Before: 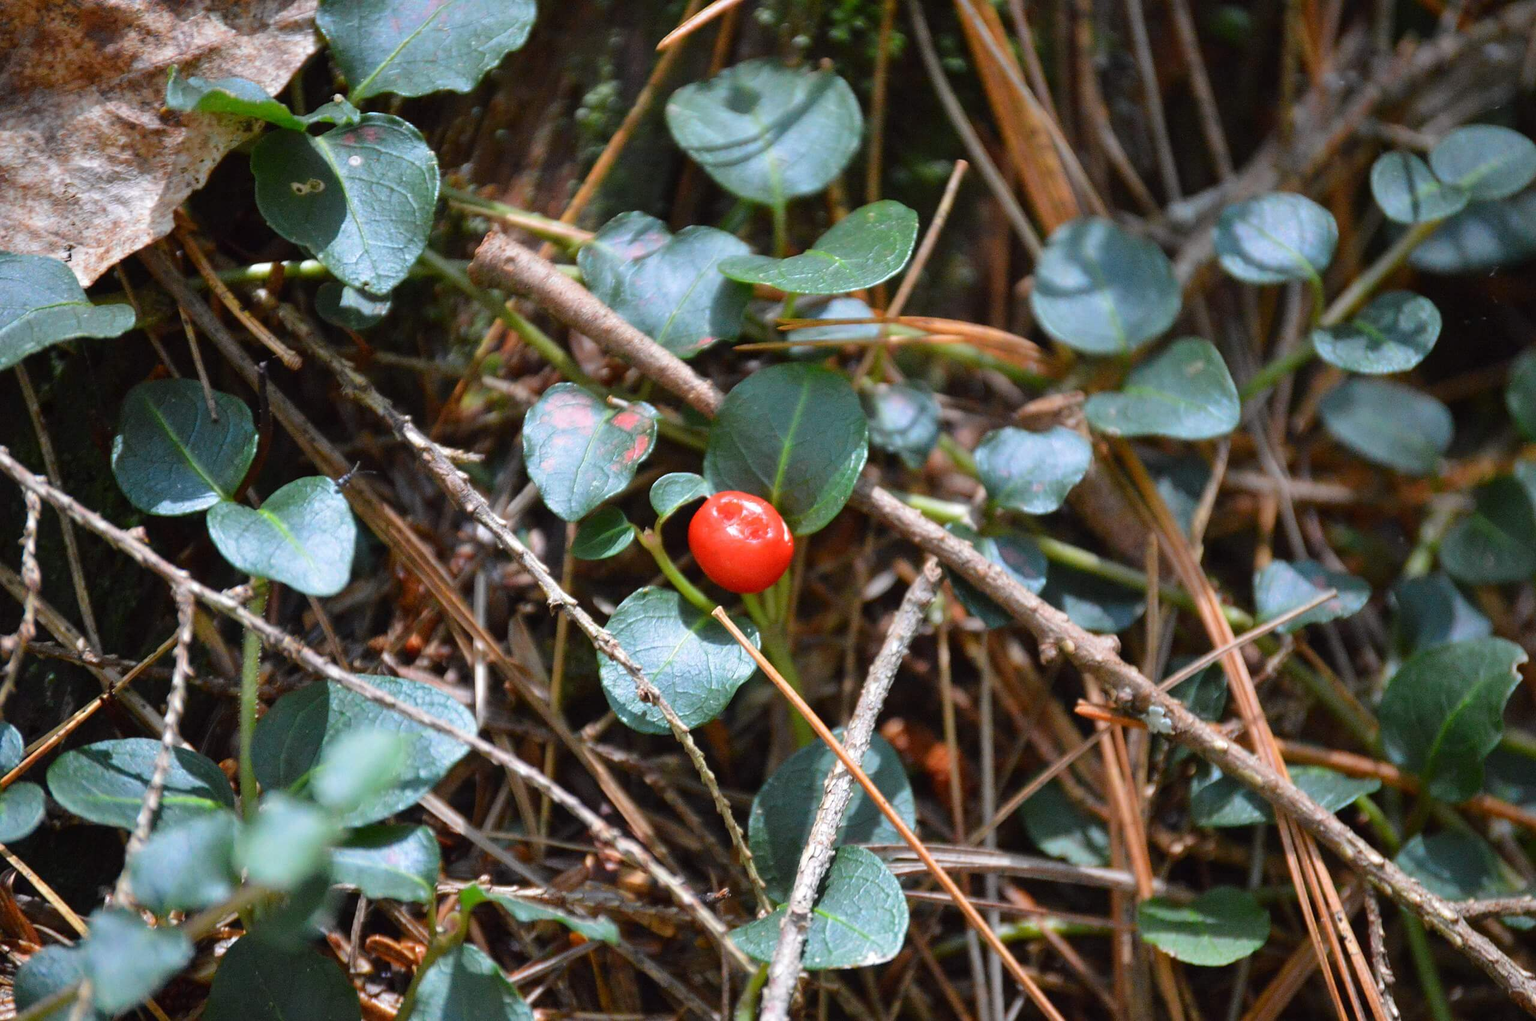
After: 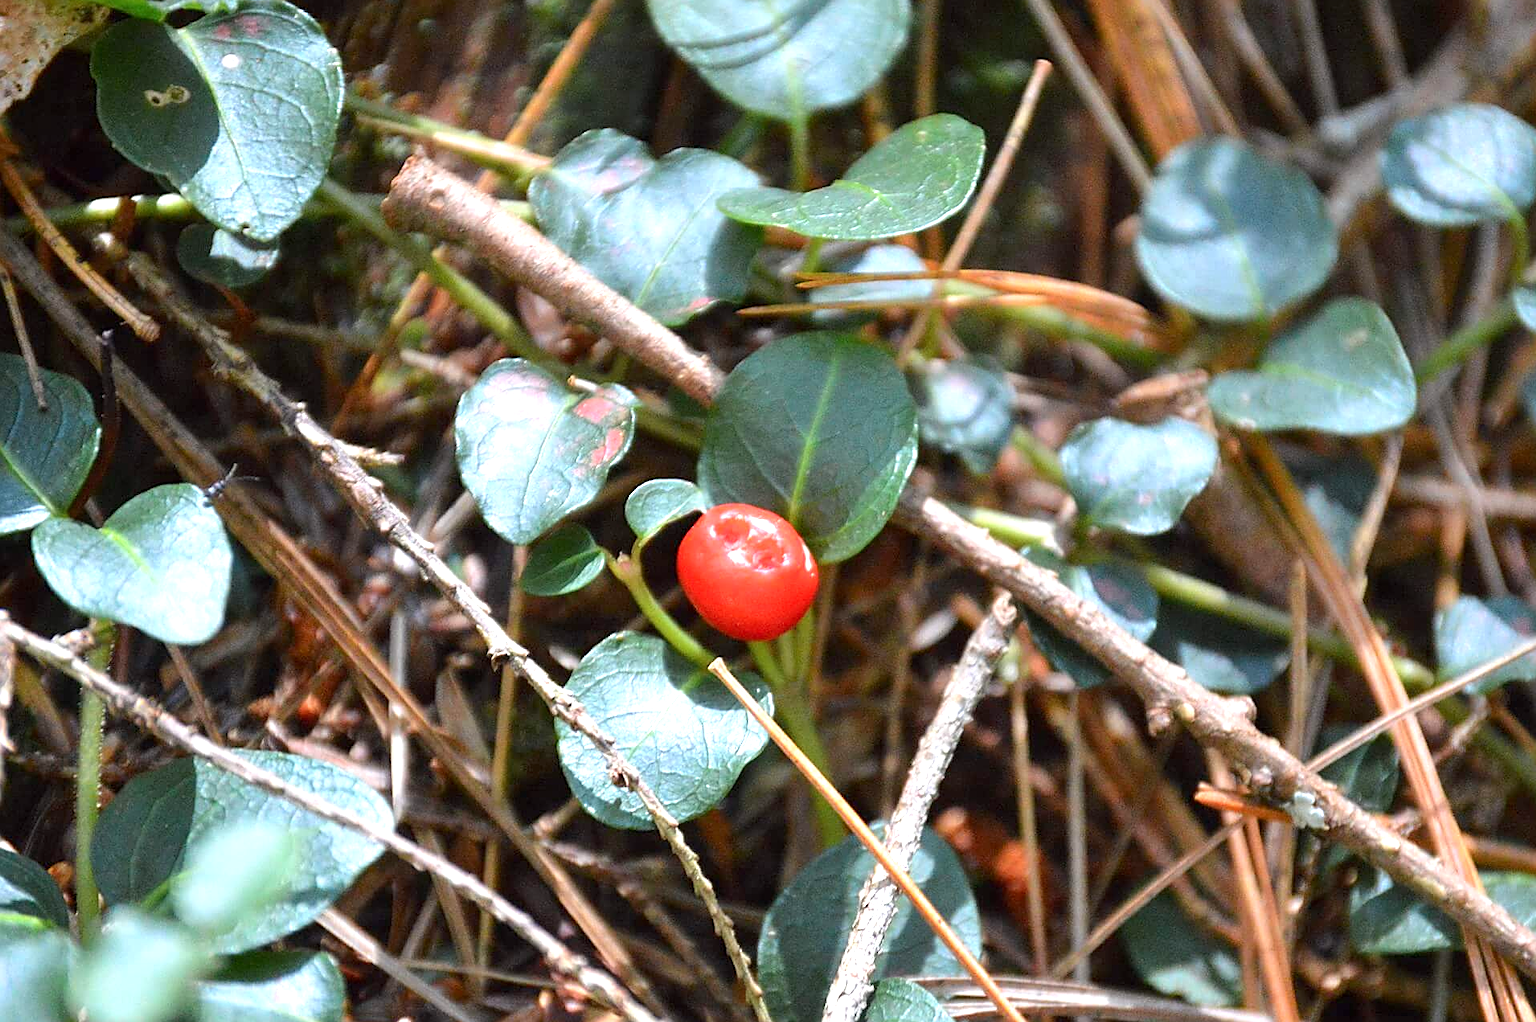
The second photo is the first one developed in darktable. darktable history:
crop and rotate: left 11.919%, top 11.332%, right 13.421%, bottom 13.914%
color zones: curves: ch0 [(0, 0.533) (0.126, 0.533) (0.234, 0.533) (0.368, 0.357) (0.5, 0.5) (0.625, 0.5) (0.74, 0.637) (0.875, 0.5)]; ch1 [(0.004, 0.708) (0.129, 0.662) (0.25, 0.5) (0.375, 0.331) (0.496, 0.396) (0.625, 0.649) (0.739, 0.26) (0.875, 0.5) (1, 0.478)]; ch2 [(0, 0.409) (0.132, 0.403) (0.236, 0.558) (0.379, 0.448) (0.5, 0.5) (0.625, 0.5) (0.691, 0.39) (0.875, 0.5)], mix -93.45%
exposure: black level correction 0.001, exposure 0.676 EV, compensate exposure bias true, compensate highlight preservation false
sharpen: amount 0.533
contrast brightness saturation: saturation -0.047
